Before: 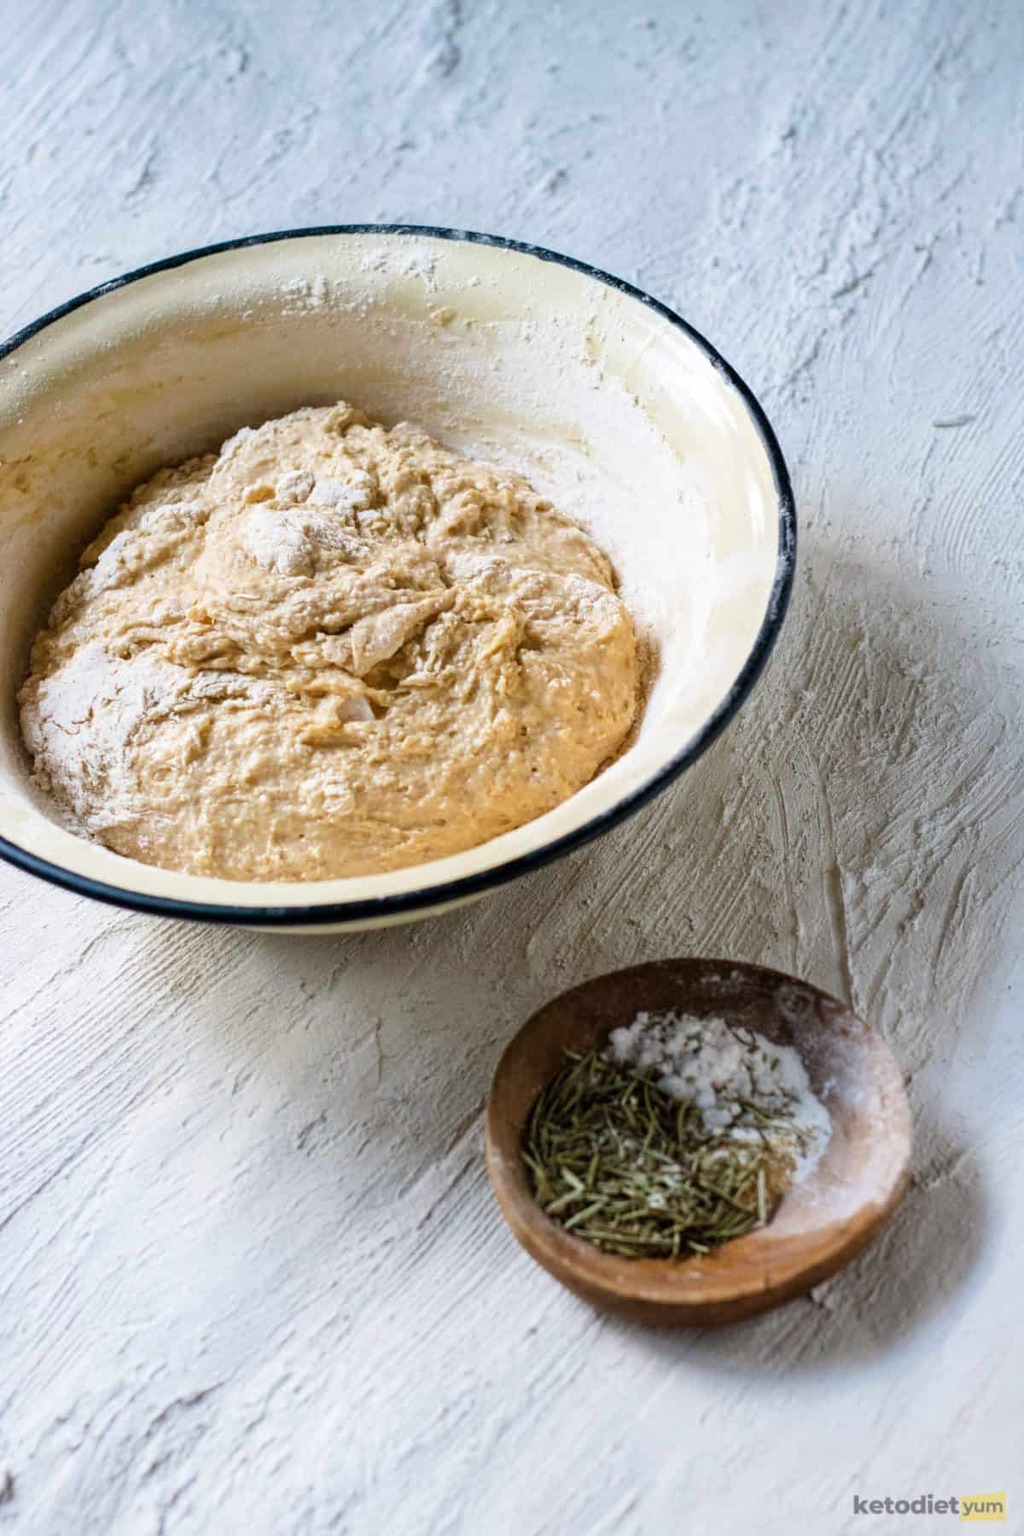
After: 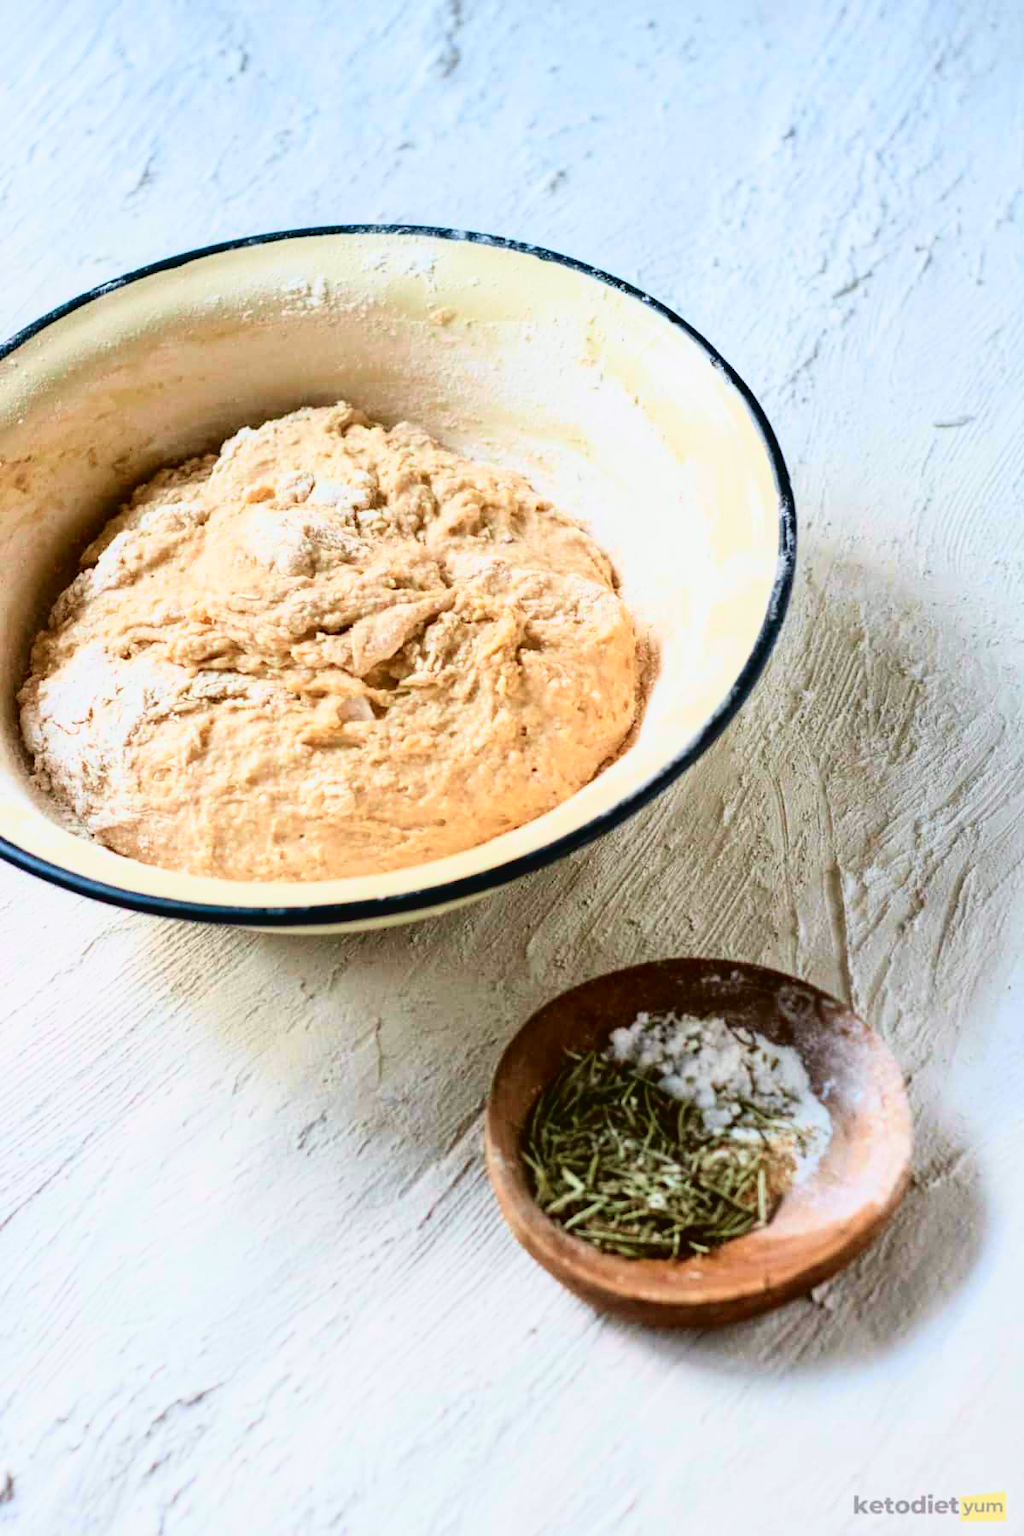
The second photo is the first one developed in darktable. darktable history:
tone curve: curves: ch0 [(0.003, 0.032) (0.037, 0.037) (0.142, 0.117) (0.279, 0.311) (0.405, 0.49) (0.526, 0.651) (0.722, 0.857) (0.875, 0.946) (1, 0.98)]; ch1 [(0, 0) (0.305, 0.325) (0.453, 0.437) (0.482, 0.474) (0.501, 0.498) (0.515, 0.523) (0.559, 0.591) (0.6, 0.643) (0.656, 0.707) (1, 1)]; ch2 [(0, 0) (0.323, 0.277) (0.424, 0.396) (0.479, 0.484) (0.499, 0.502) (0.515, 0.537) (0.573, 0.602) (0.653, 0.675) (0.75, 0.756) (1, 1)], color space Lab, independent channels, preserve colors none
